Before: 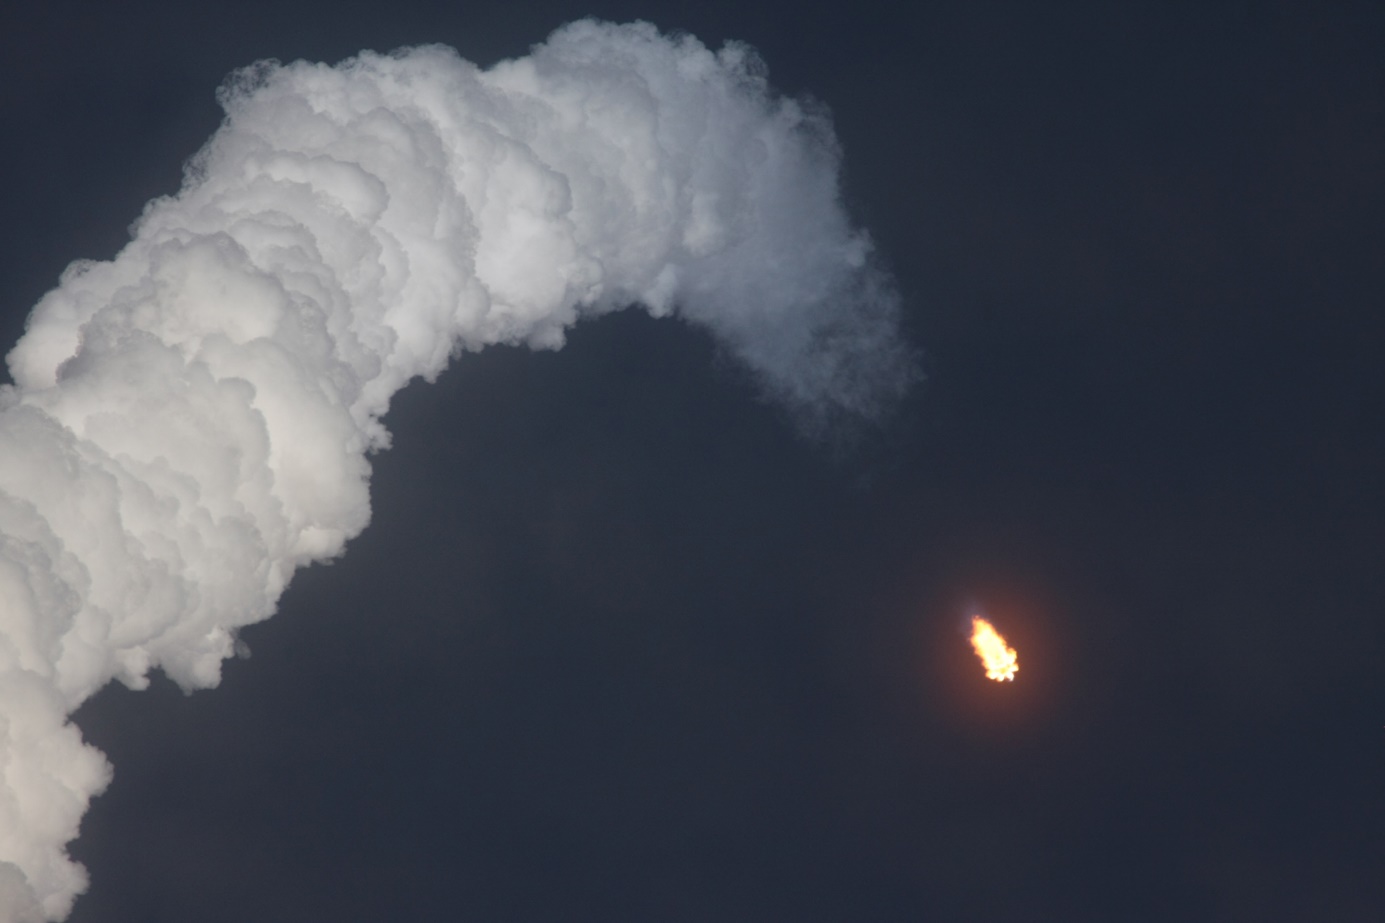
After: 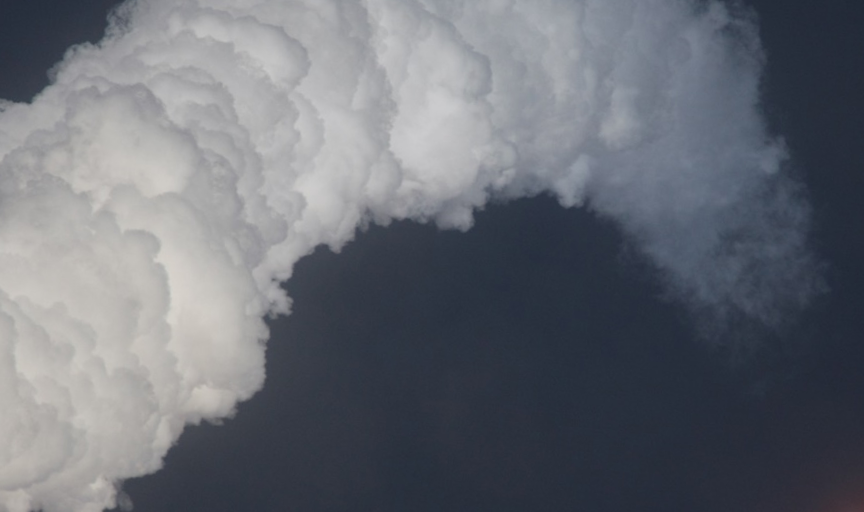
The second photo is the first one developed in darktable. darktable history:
crop and rotate: angle -4.99°, left 2.122%, top 6.945%, right 27.566%, bottom 30.519%
